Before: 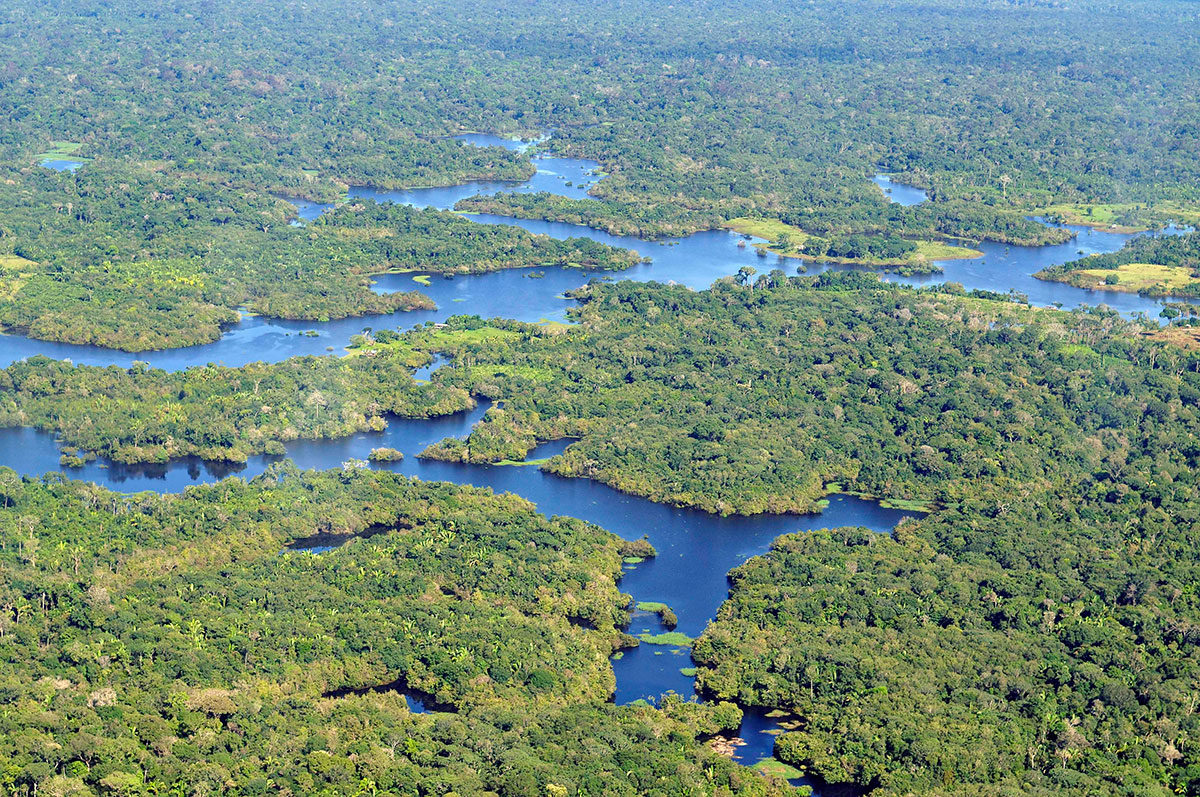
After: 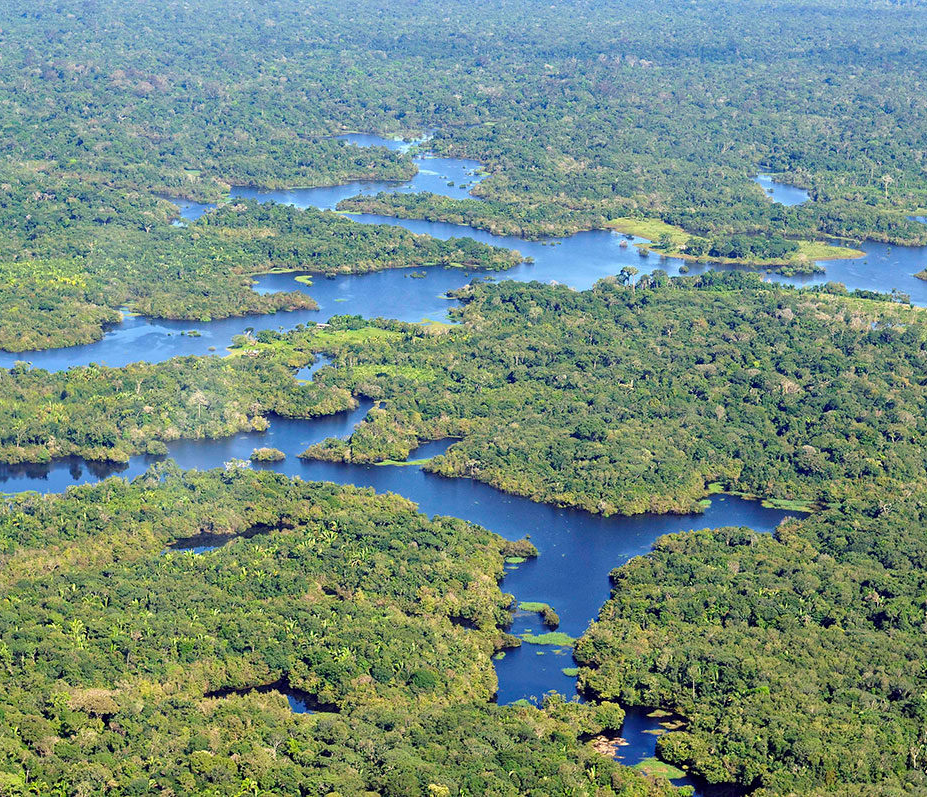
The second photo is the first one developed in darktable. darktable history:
crop: left 9.86%, right 12.861%
